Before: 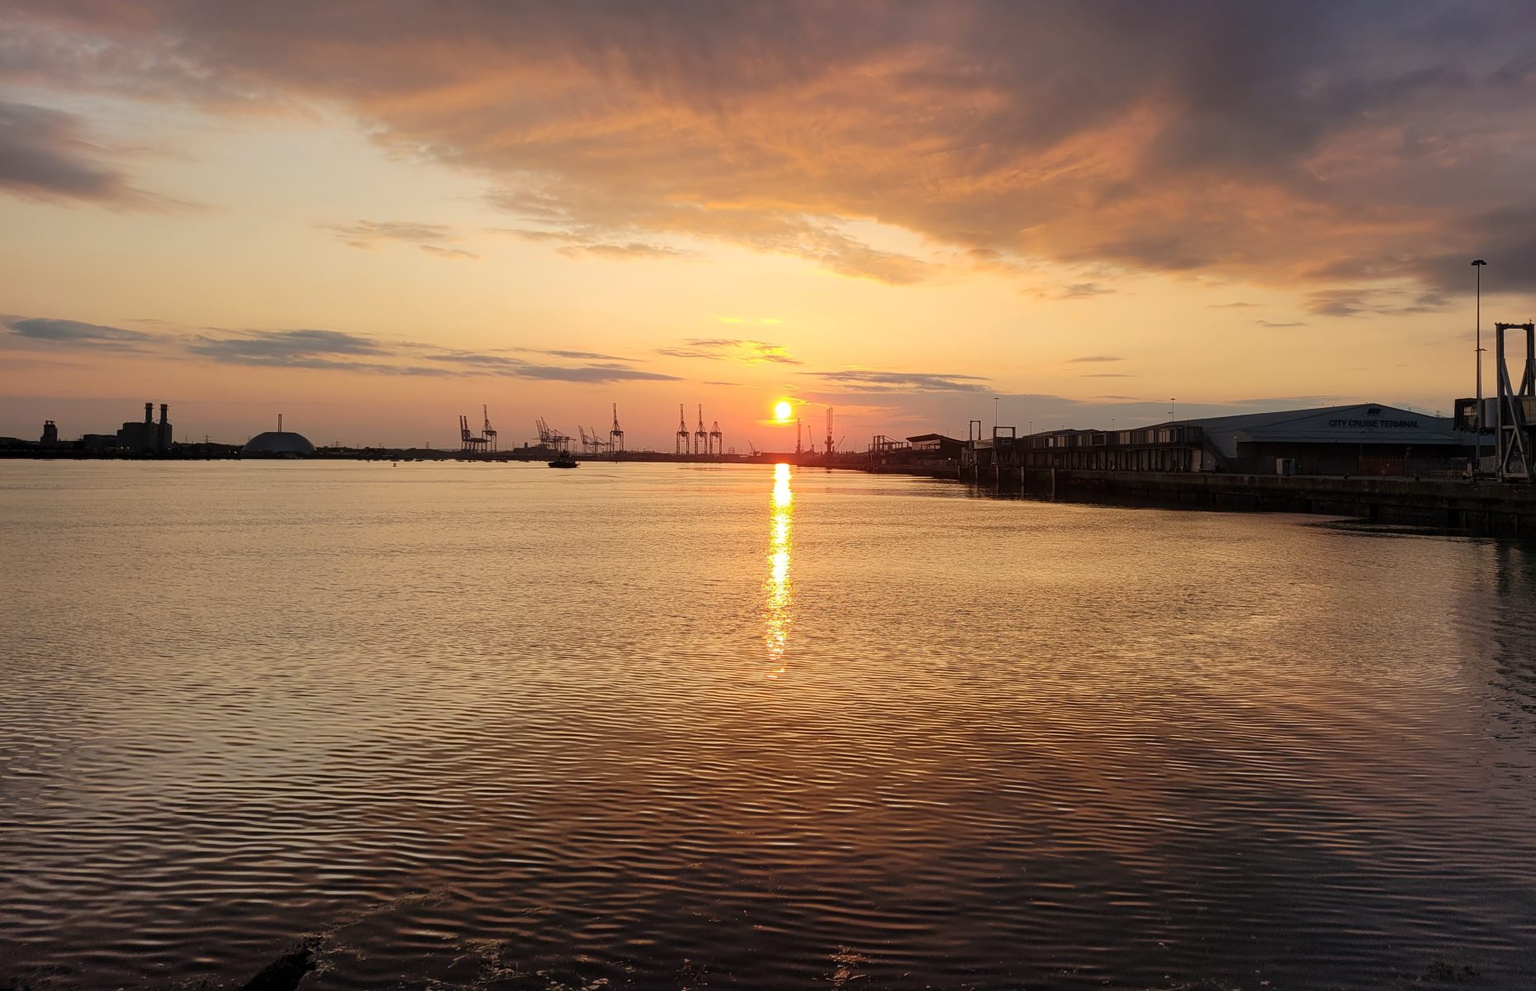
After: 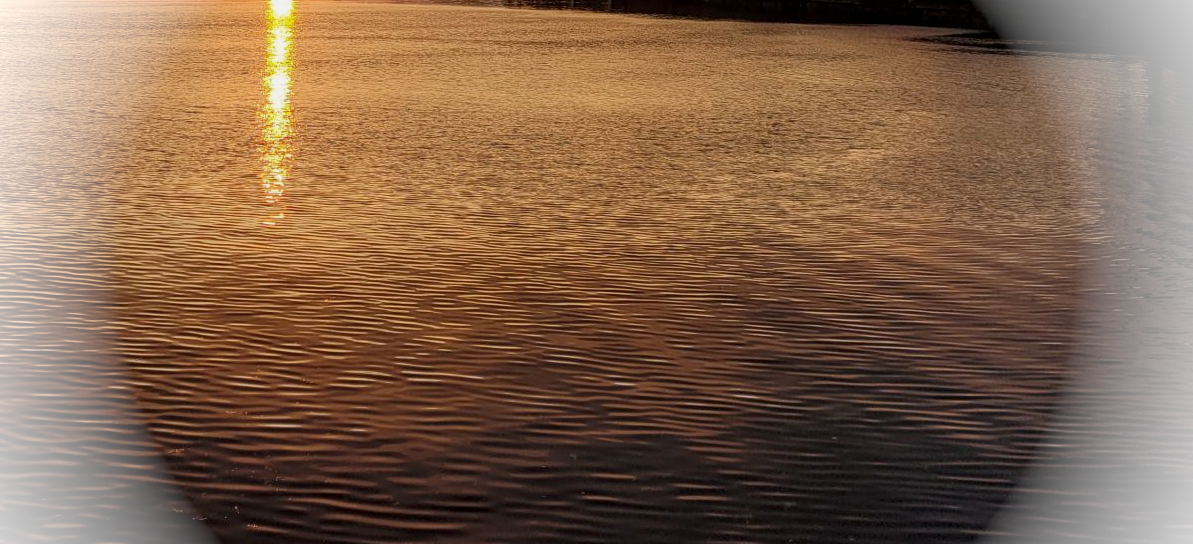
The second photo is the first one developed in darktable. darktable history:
local contrast: on, module defaults
levels: black 0.102%
shadows and highlights: radius 122.12, shadows 21.49, white point adjustment -9.61, highlights -13.82, soften with gaussian
crop and rotate: left 35.824%, top 49.748%, bottom 4.852%
vignetting: brightness 0.984, saturation -0.492, width/height ratio 1.091, unbound false
